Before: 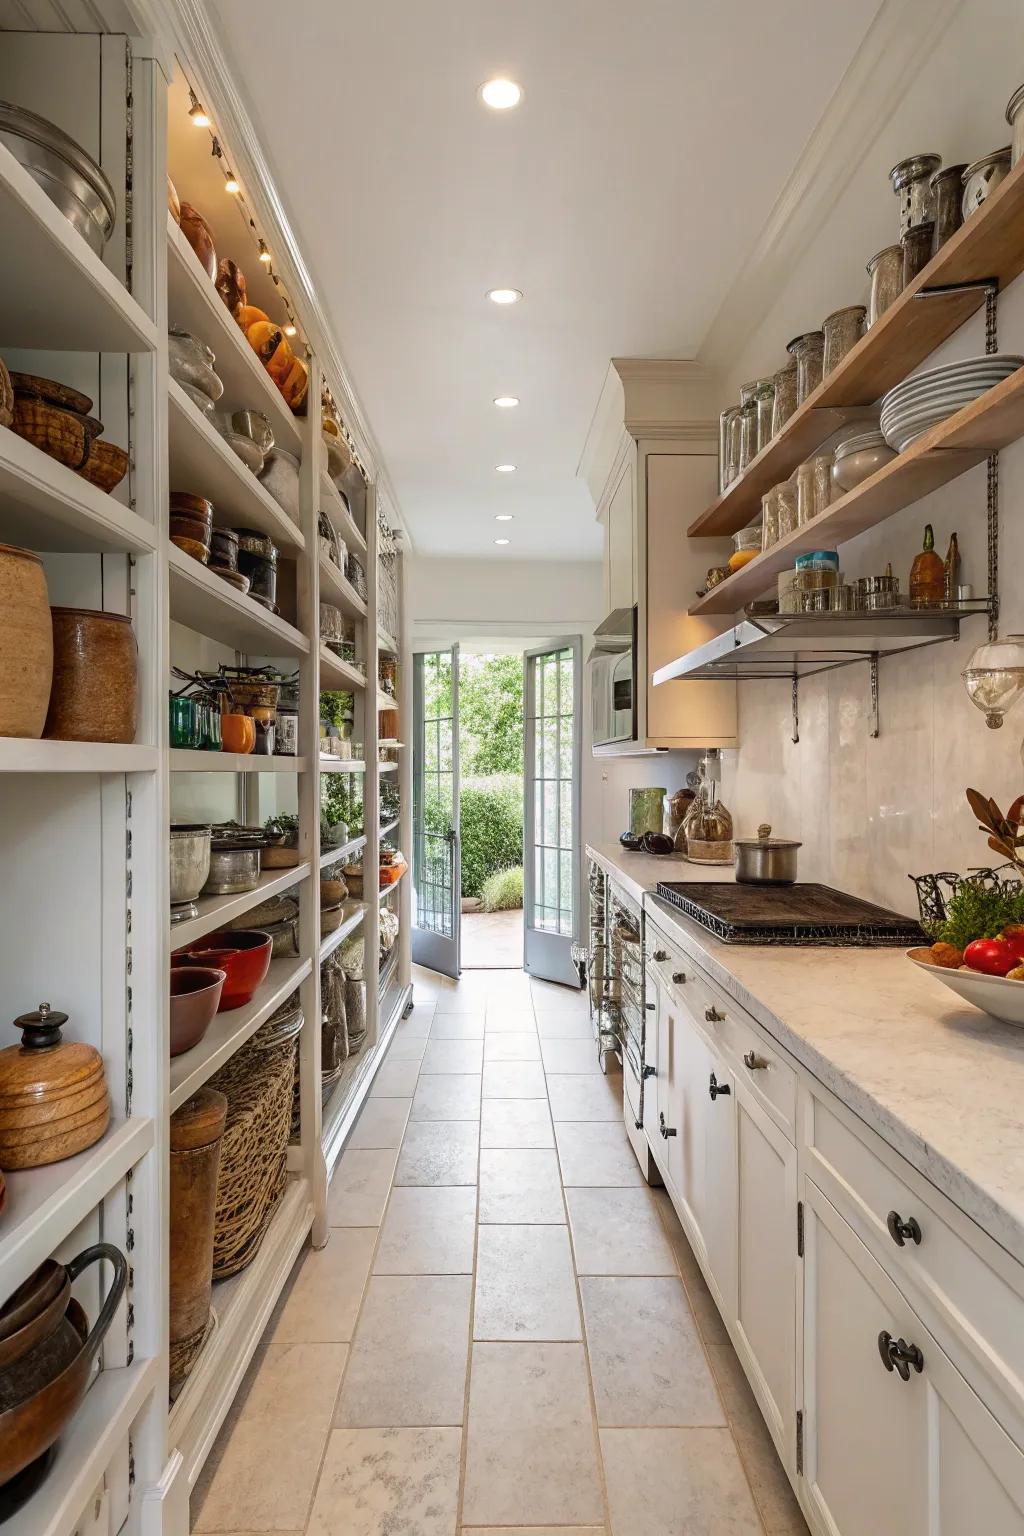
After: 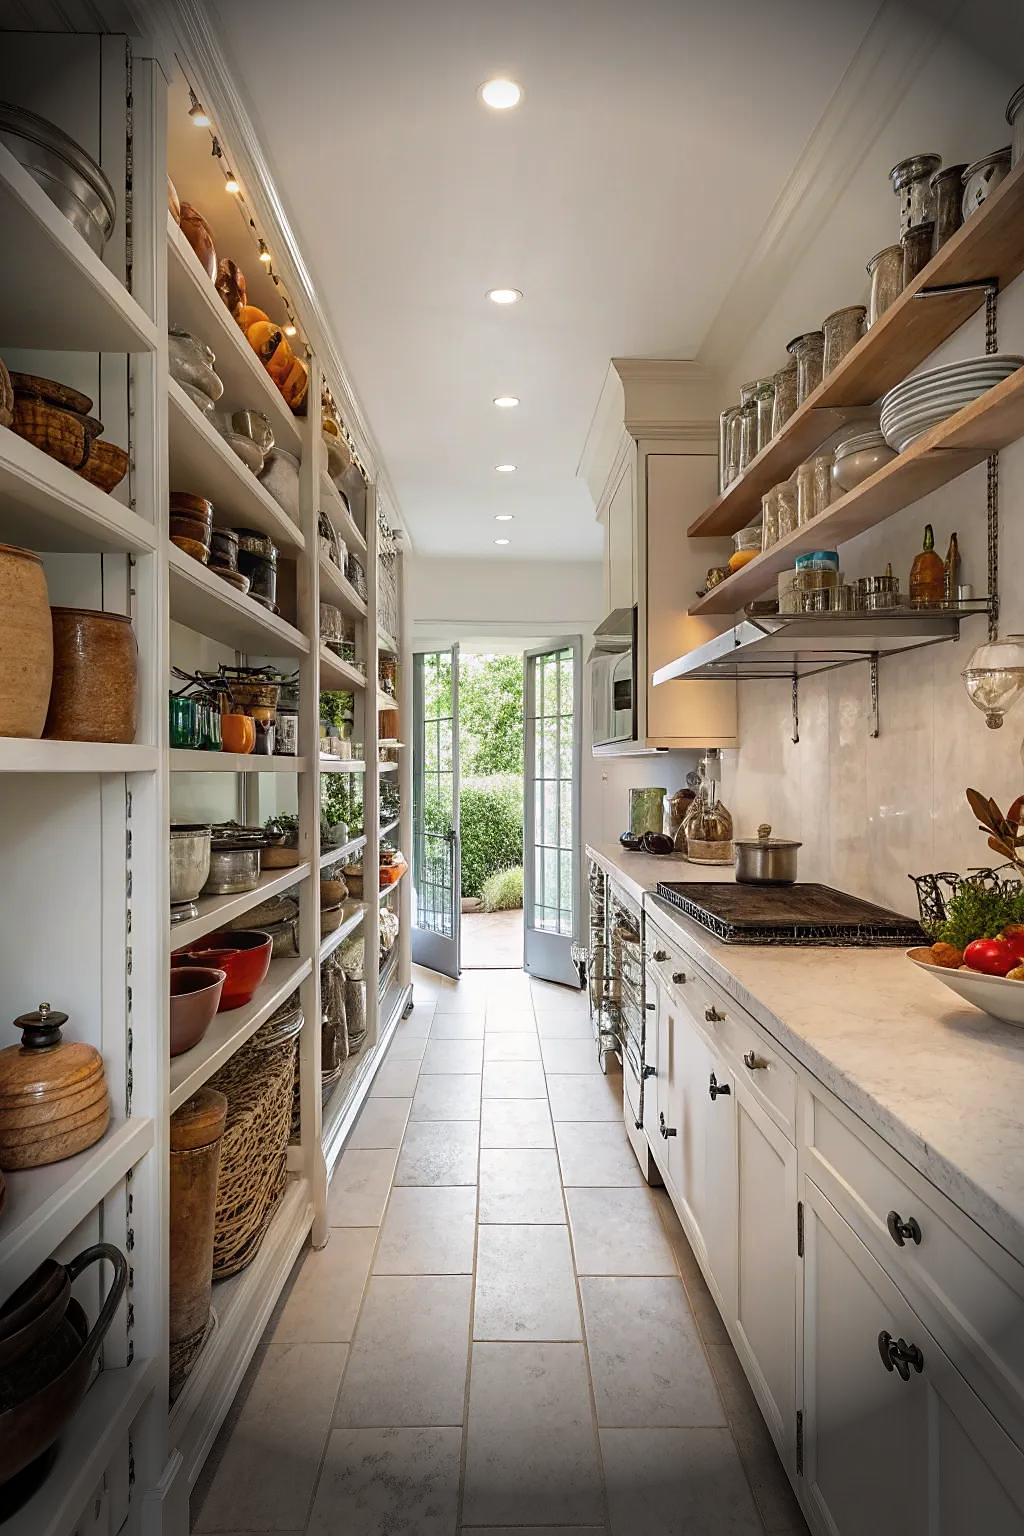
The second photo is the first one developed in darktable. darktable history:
vignetting: fall-off start 76.42%, fall-off radius 27.36%, brightness -0.872, center (0.037, -0.09), width/height ratio 0.971
sharpen: radius 1.559, amount 0.373, threshold 1.271
